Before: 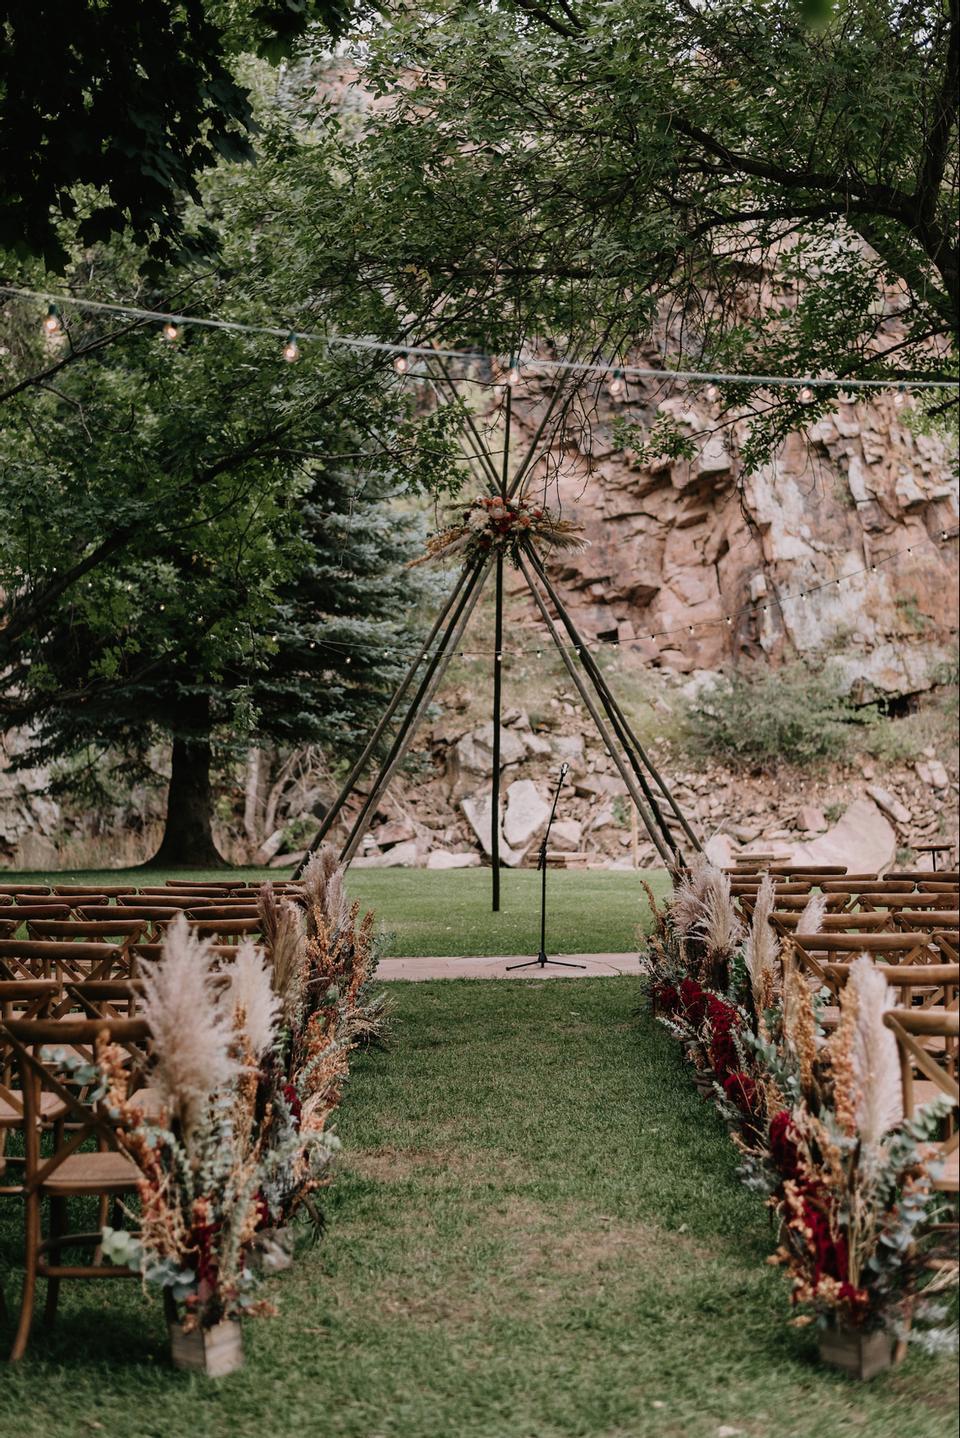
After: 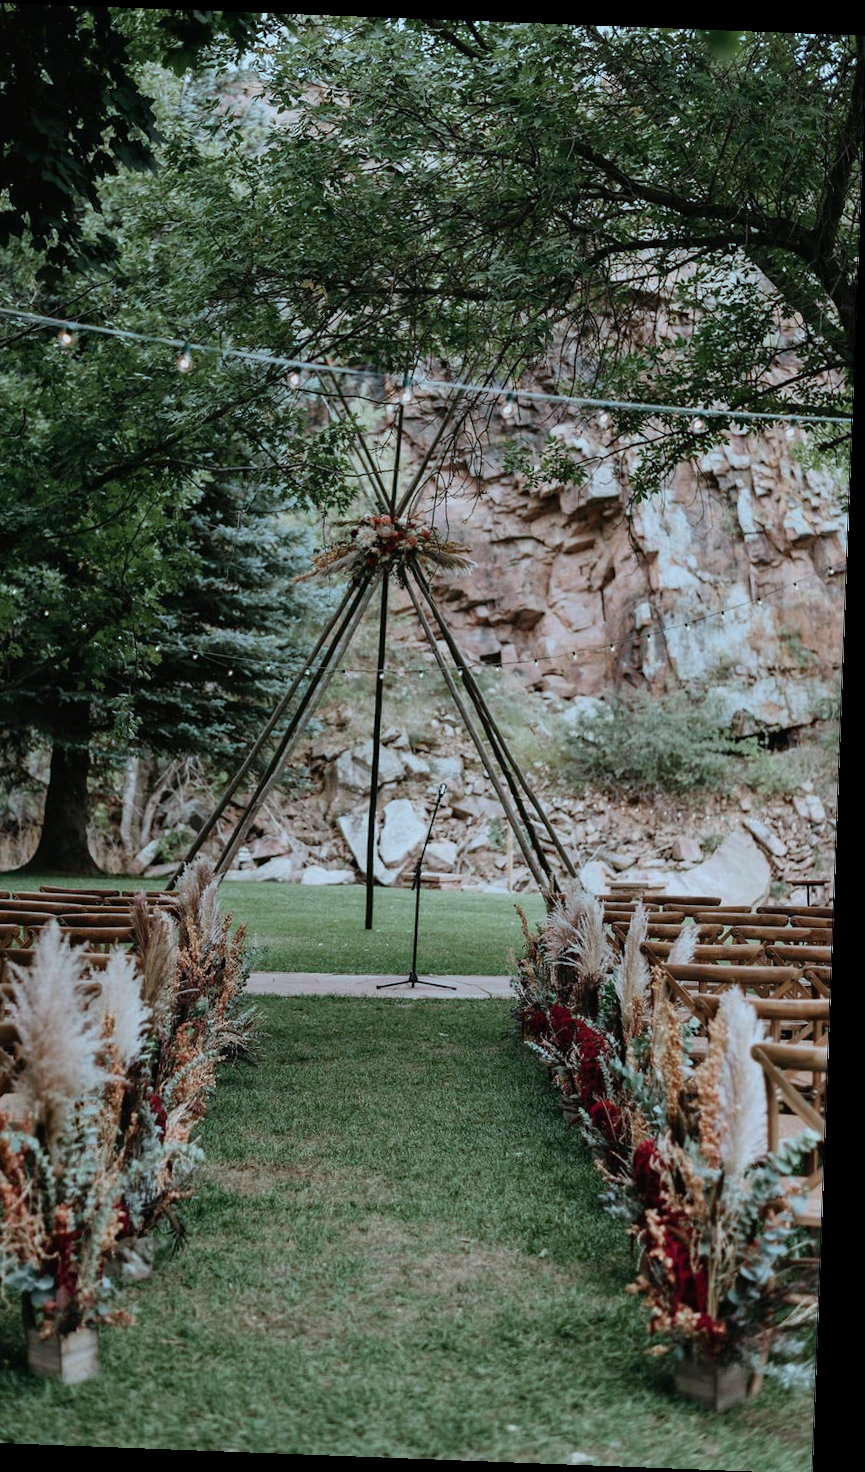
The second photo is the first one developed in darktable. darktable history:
crop and rotate: left 14.584%
rotate and perspective: rotation 2.17°, automatic cropping off
color correction: highlights a* -11.71, highlights b* -15.58
exposure: compensate highlight preservation false
